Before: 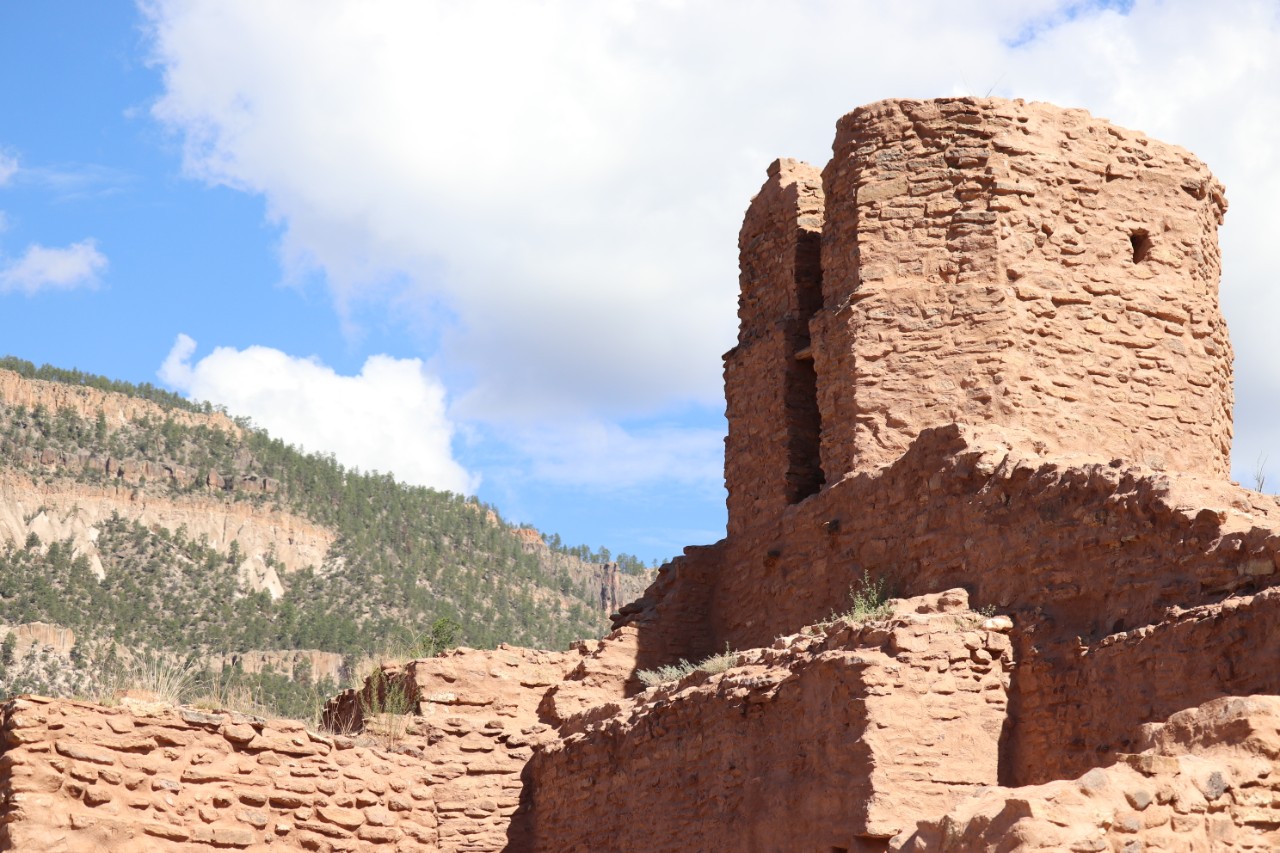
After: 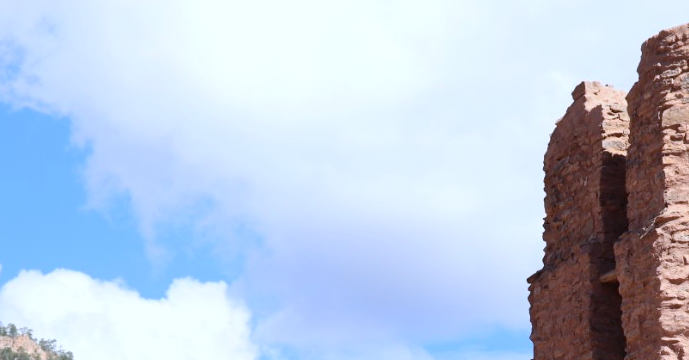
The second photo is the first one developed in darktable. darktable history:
crop: left 15.306%, top 9.065%, right 30.789%, bottom 48.638%
color calibration: illuminant as shot in camera, x 0.37, y 0.382, temperature 4313.32 K
tone equalizer: on, module defaults
